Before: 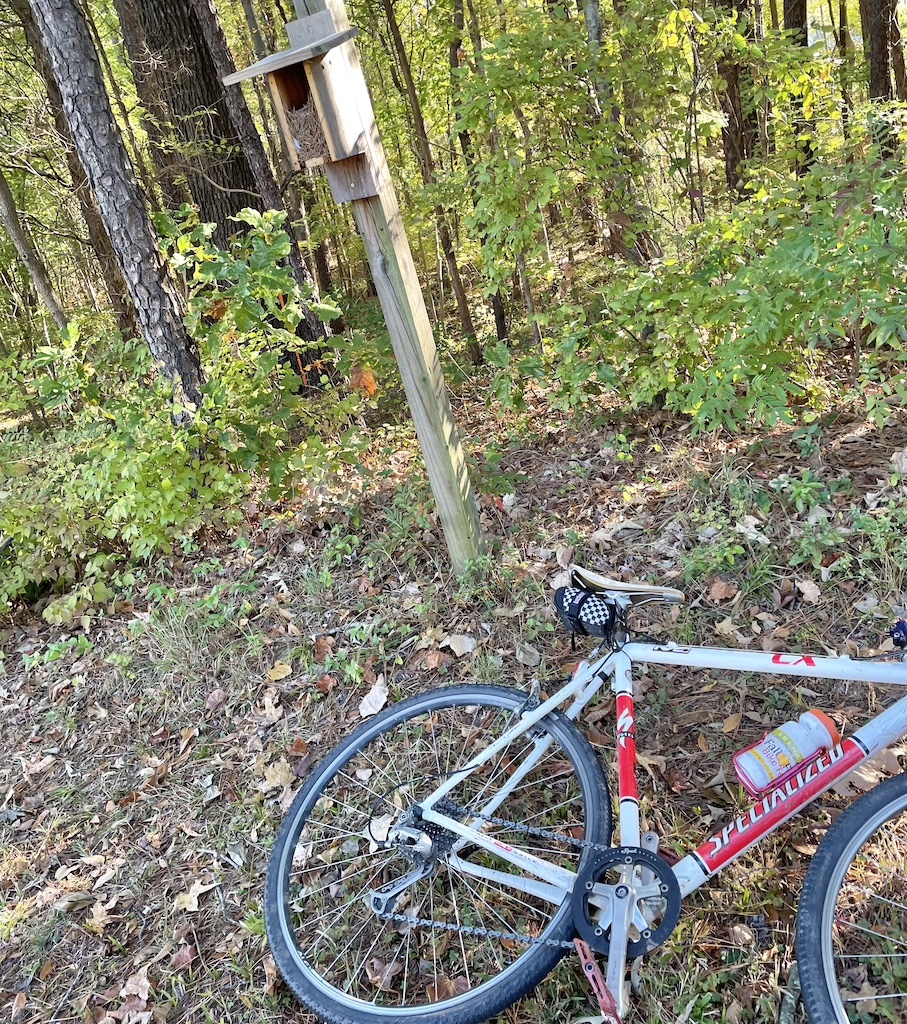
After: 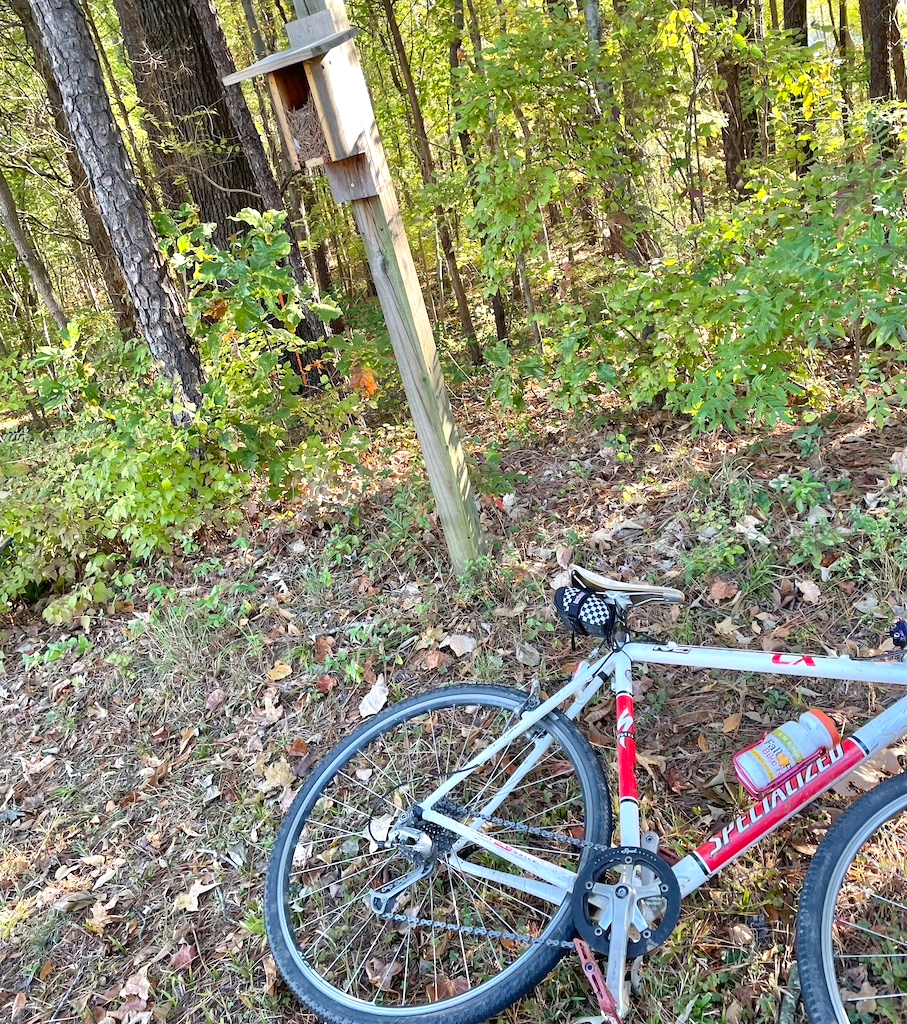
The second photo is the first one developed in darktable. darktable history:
exposure: exposure 0.164 EV, compensate highlight preservation false
